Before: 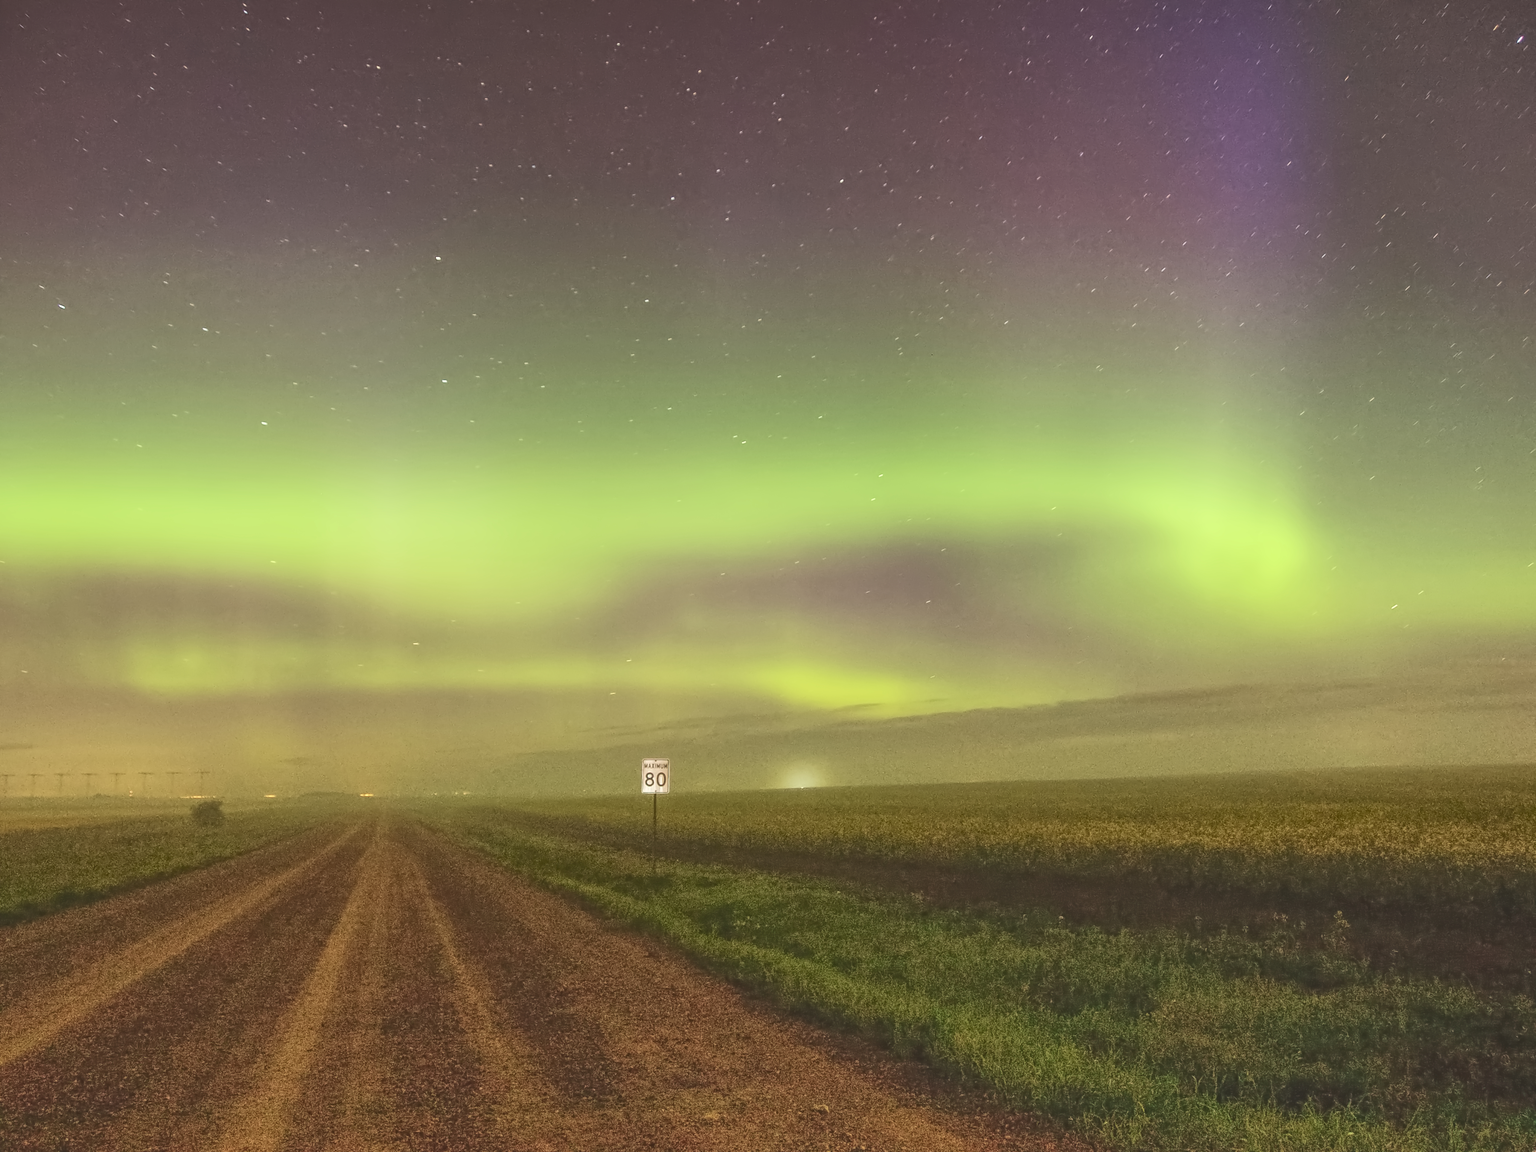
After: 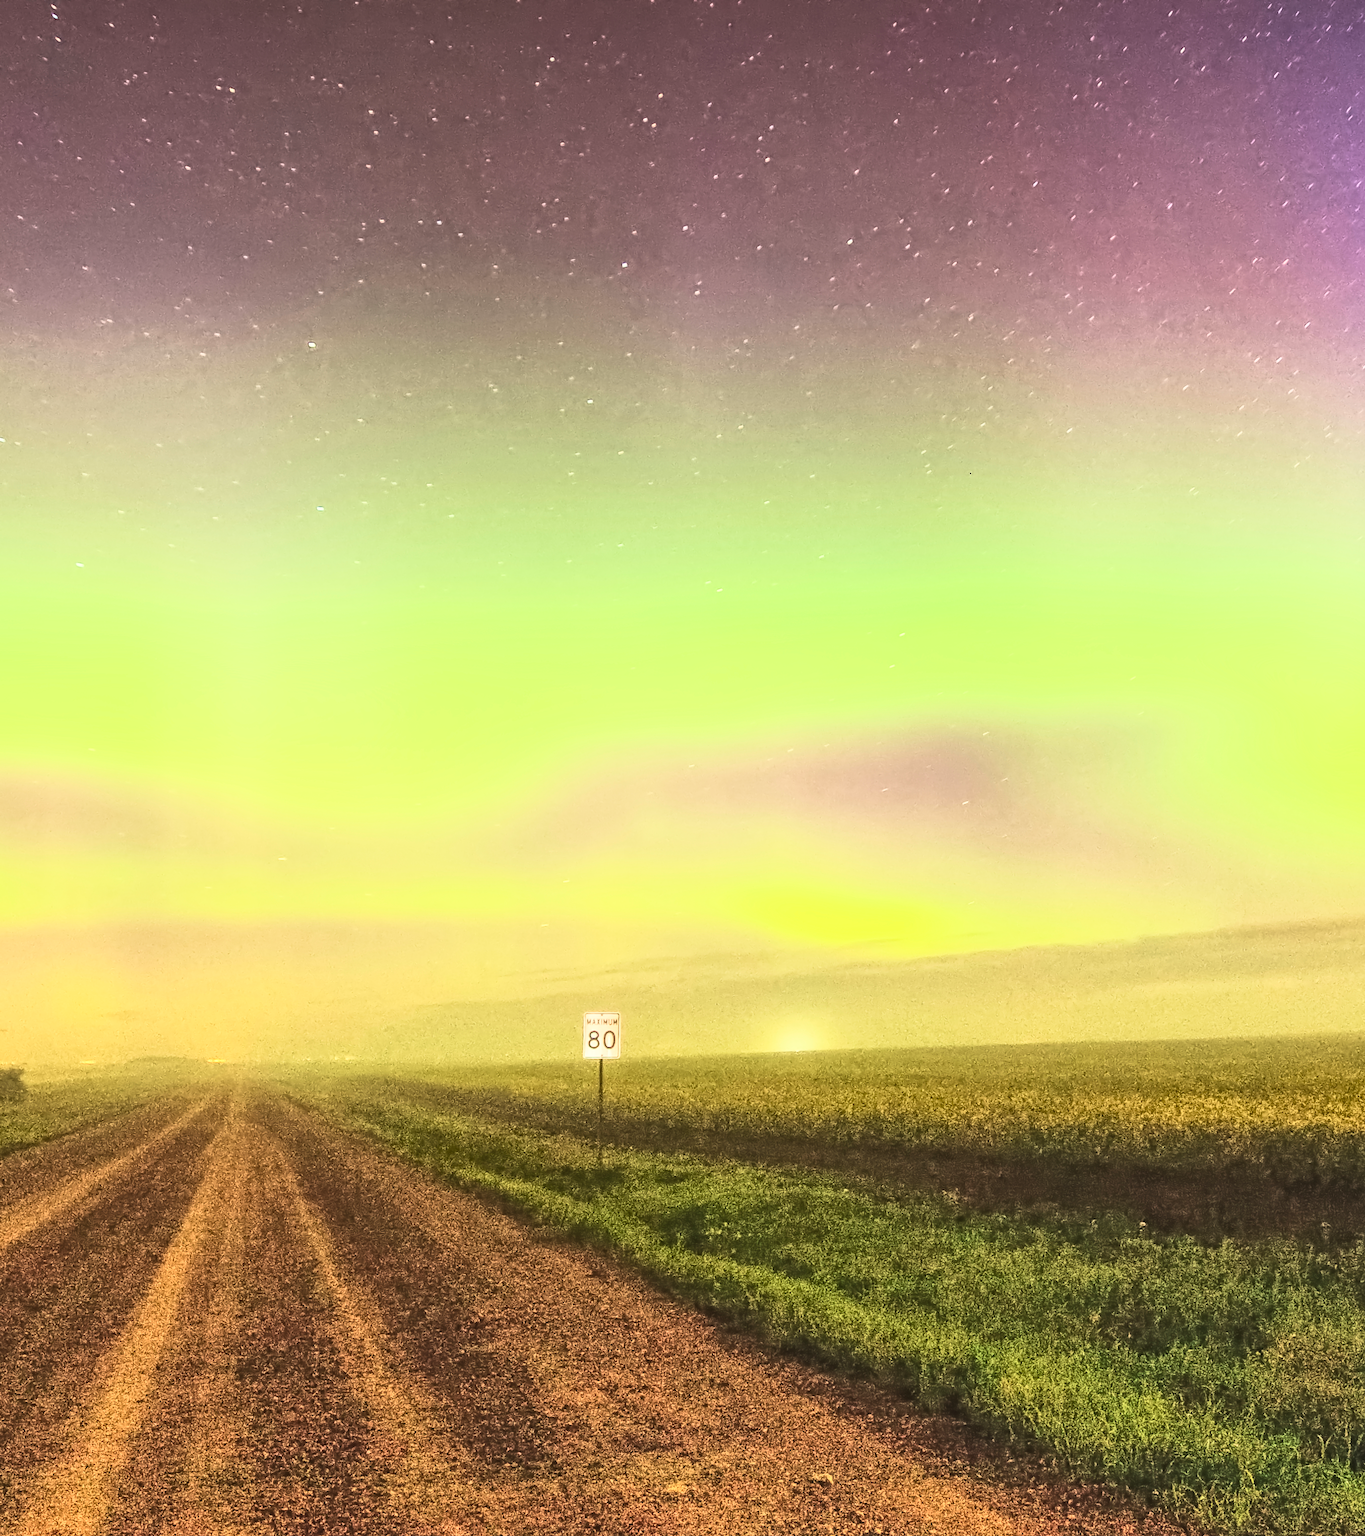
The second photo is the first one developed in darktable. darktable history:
crop and rotate: left 13.342%, right 19.991%
rgb curve: curves: ch0 [(0, 0) (0.21, 0.15) (0.24, 0.21) (0.5, 0.75) (0.75, 0.96) (0.89, 0.99) (1, 1)]; ch1 [(0, 0.02) (0.21, 0.13) (0.25, 0.2) (0.5, 0.67) (0.75, 0.9) (0.89, 0.97) (1, 1)]; ch2 [(0, 0.02) (0.21, 0.13) (0.25, 0.2) (0.5, 0.67) (0.75, 0.9) (0.89, 0.97) (1, 1)], compensate middle gray true
velvia: strength 17%
